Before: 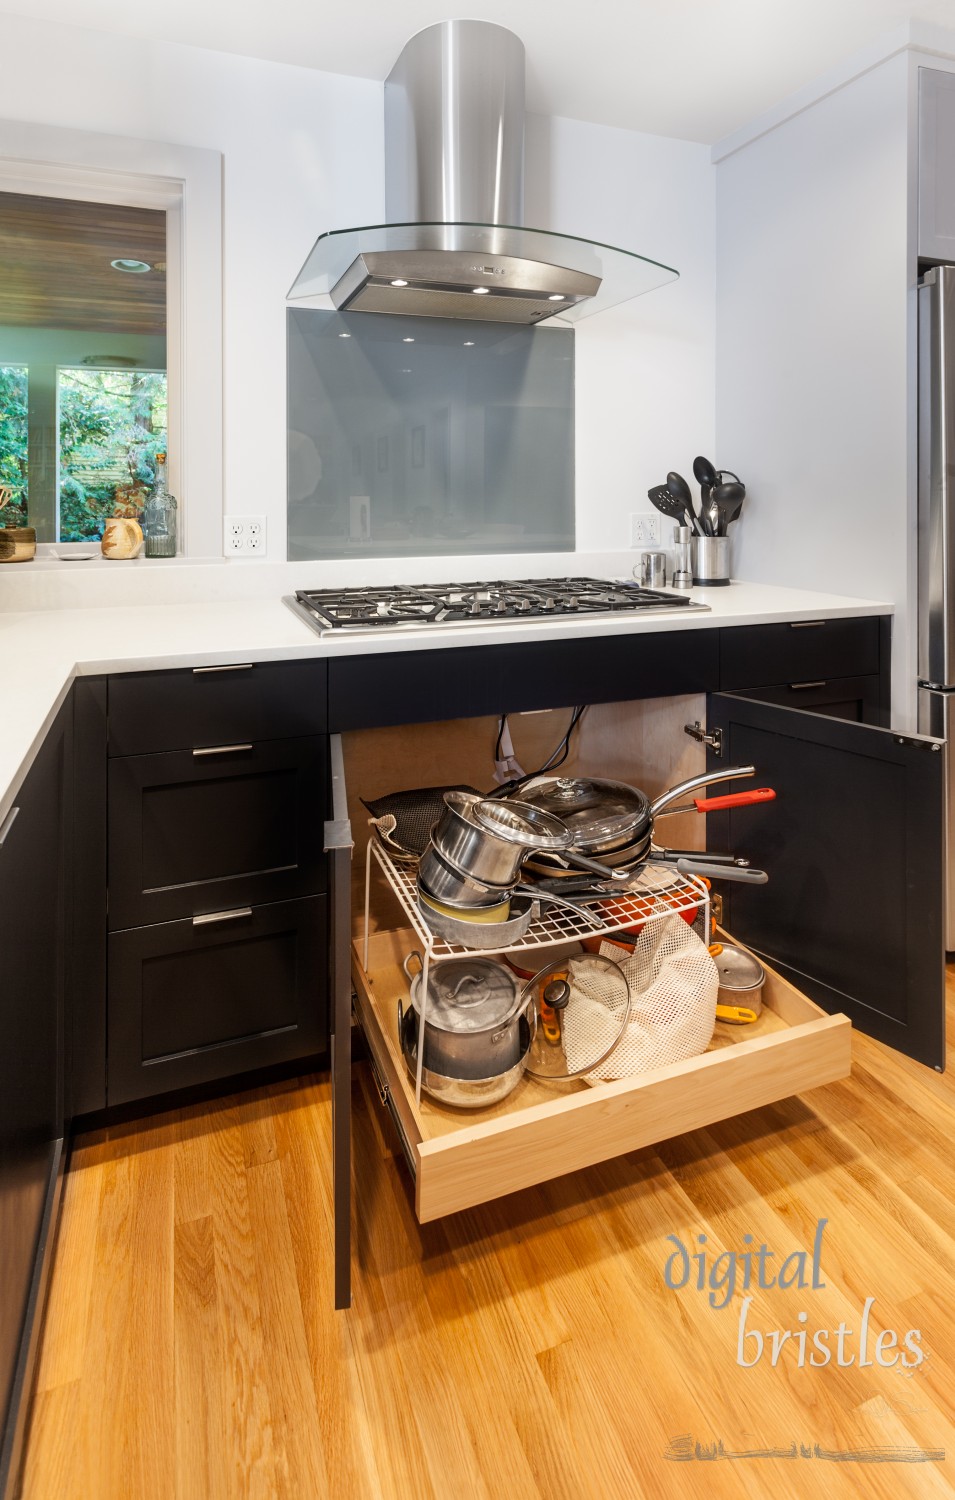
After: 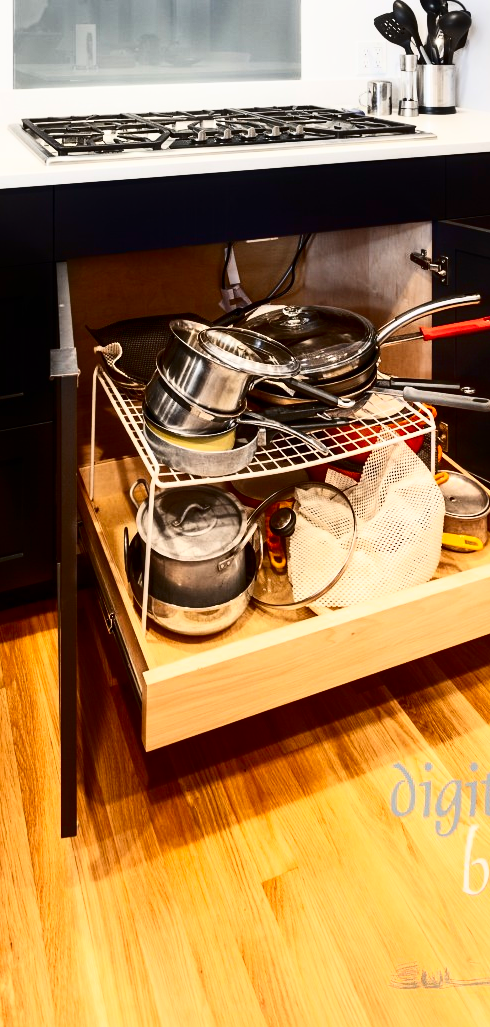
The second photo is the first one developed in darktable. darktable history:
shadows and highlights: shadows -28.58, highlights 29.71
contrast brightness saturation: contrast 0.403, brightness 0.04, saturation 0.256
crop and rotate: left 28.768%, top 31.468%, right 19.852%
